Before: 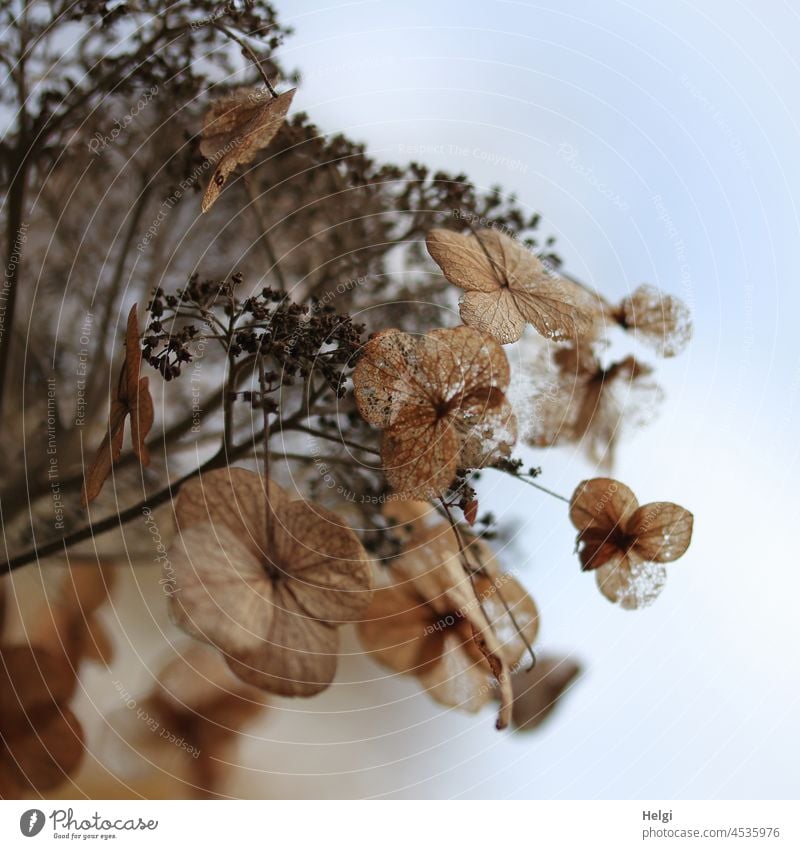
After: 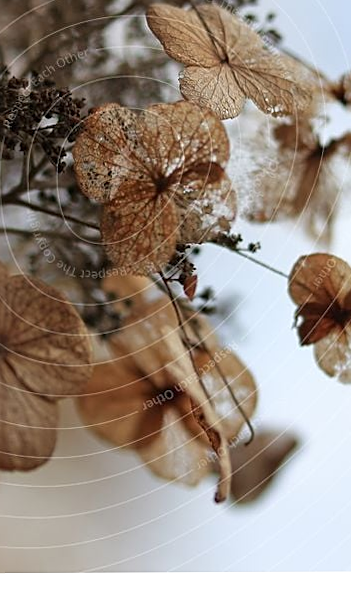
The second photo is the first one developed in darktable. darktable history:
rotate and perspective: rotation 0.174°, lens shift (vertical) 0.013, lens shift (horizontal) 0.019, shear 0.001, automatic cropping original format, crop left 0.007, crop right 0.991, crop top 0.016, crop bottom 0.997
crop: left 35.432%, top 26.233%, right 20.145%, bottom 3.432%
sharpen: on, module defaults
